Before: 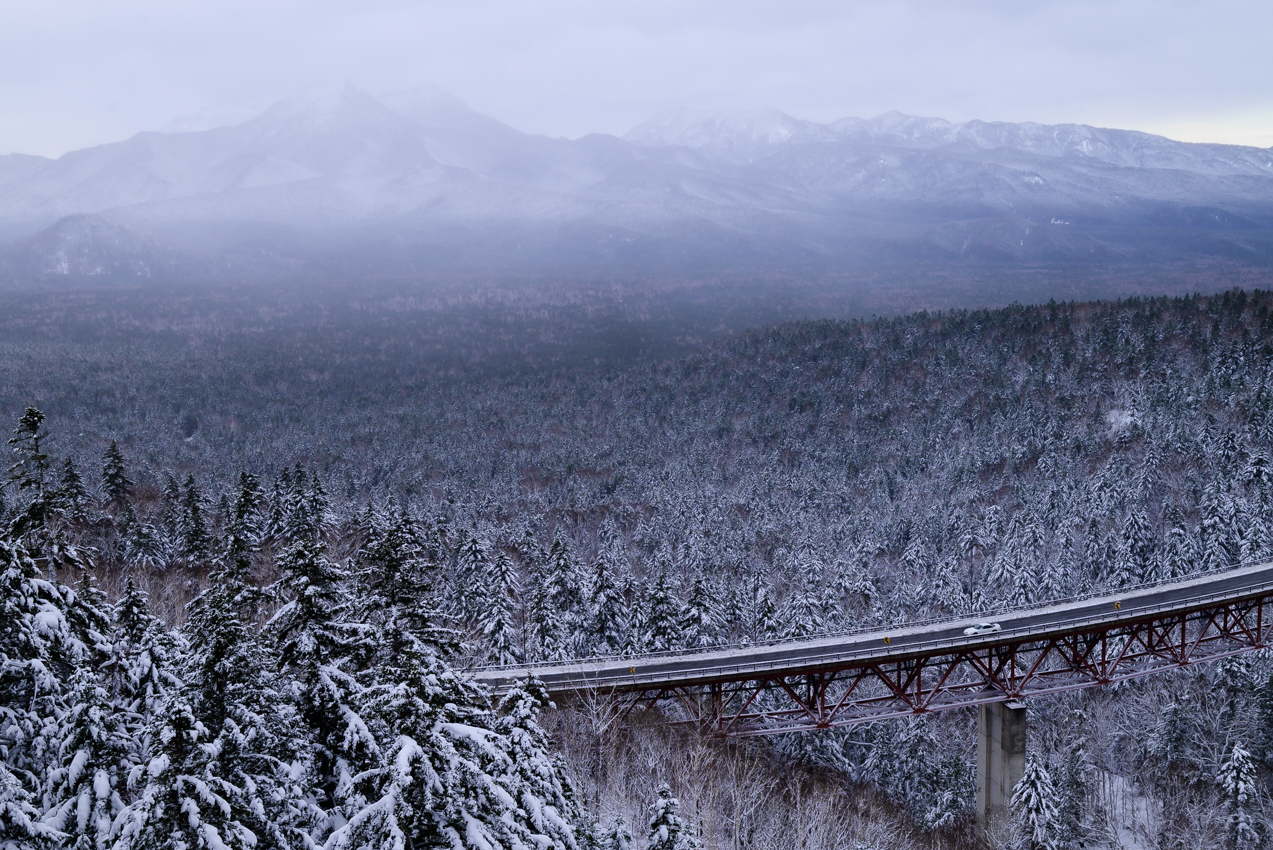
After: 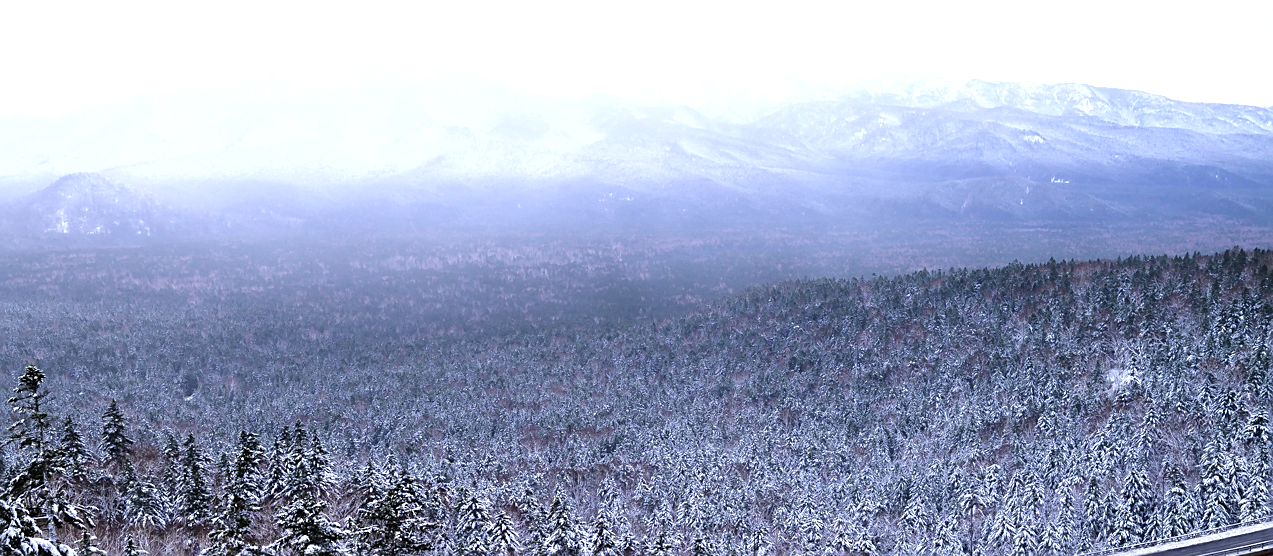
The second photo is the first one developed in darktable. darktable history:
shadows and highlights: shadows -20.47, white point adjustment -2.09, highlights -34.78
exposure: black level correction 0, exposure 1.104 EV, compensate exposure bias true, compensate highlight preservation false
crop and rotate: top 4.826%, bottom 29.674%
sharpen: on, module defaults
